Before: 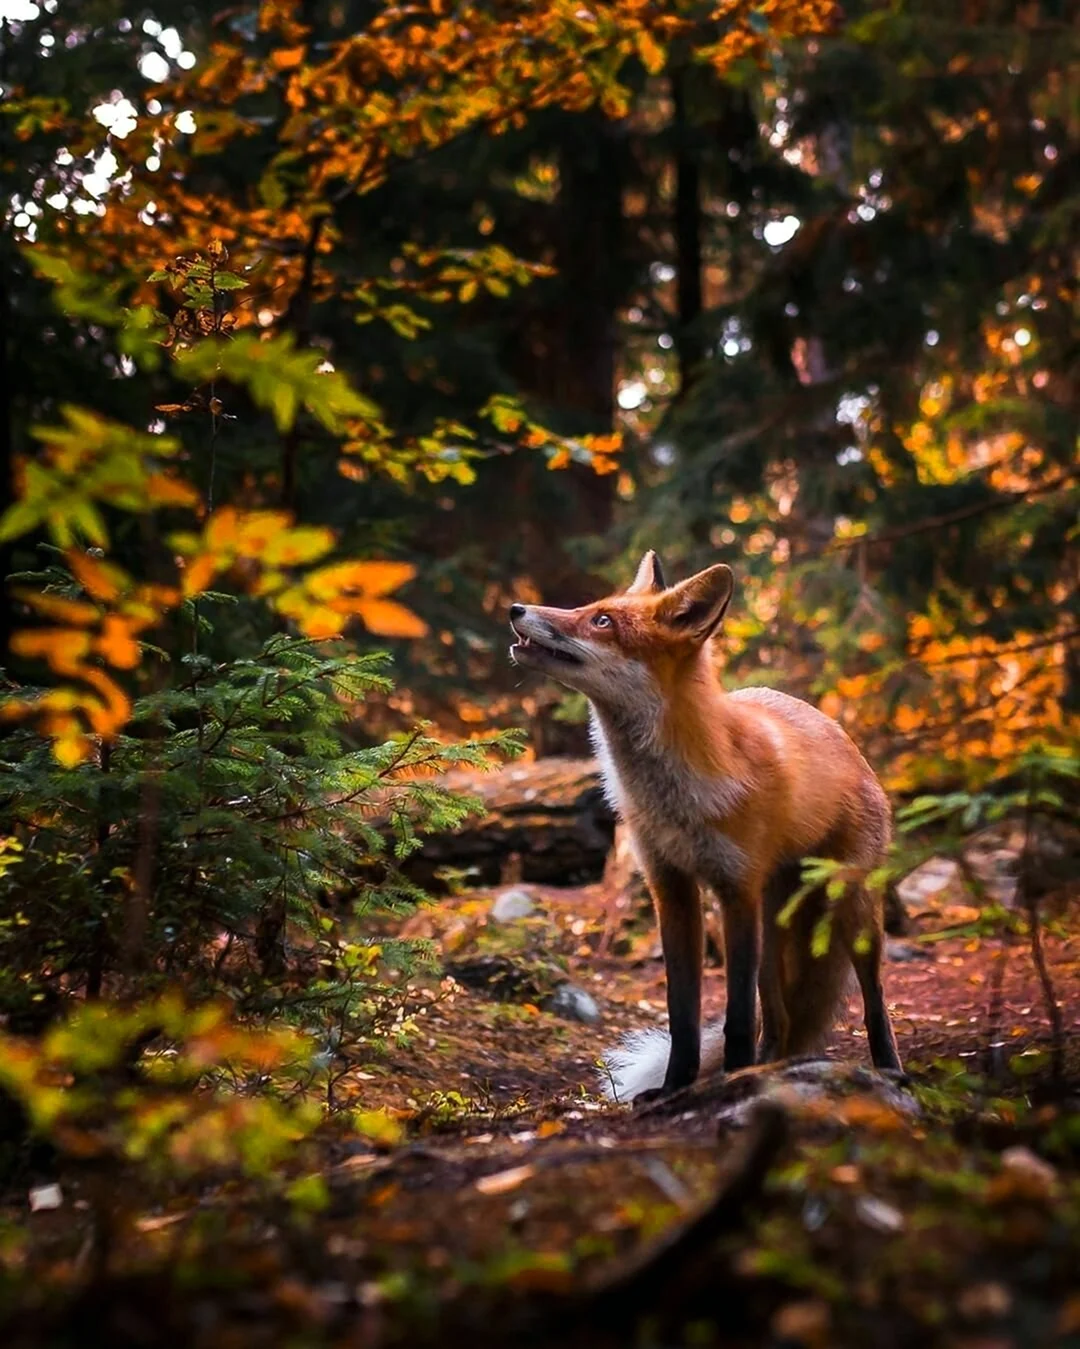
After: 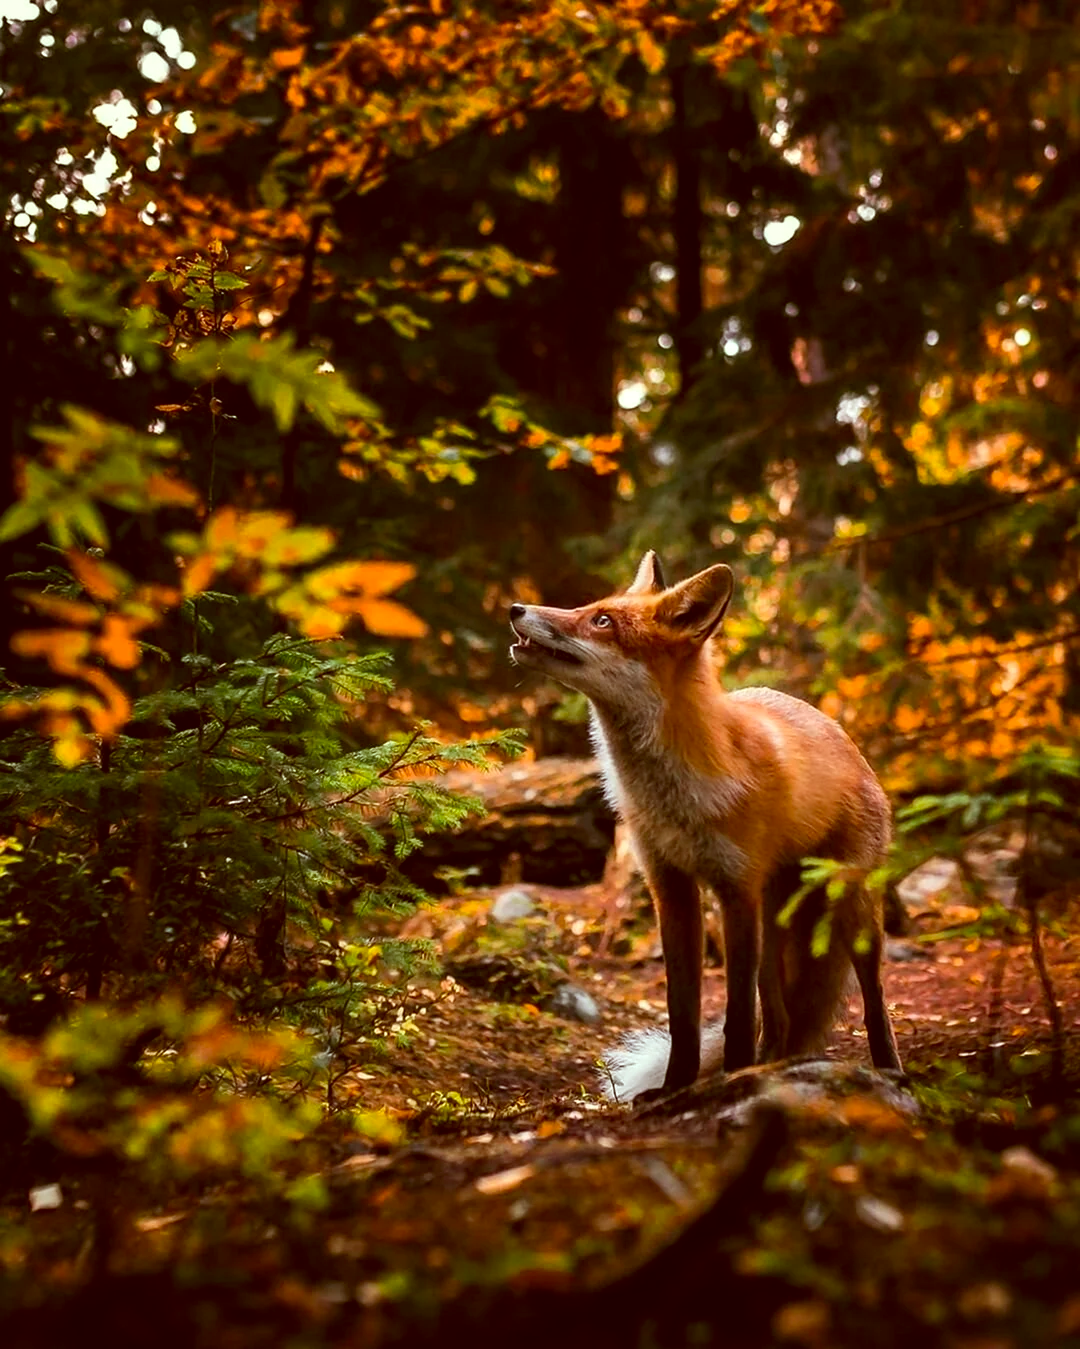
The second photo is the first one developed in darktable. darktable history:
contrast equalizer: octaves 7, y [[0.6 ×6], [0.55 ×6], [0 ×6], [0 ×6], [0 ×6]], mix 0.15
color correction: highlights a* -5.94, highlights b* 9.48, shadows a* 10.12, shadows b* 23.94
